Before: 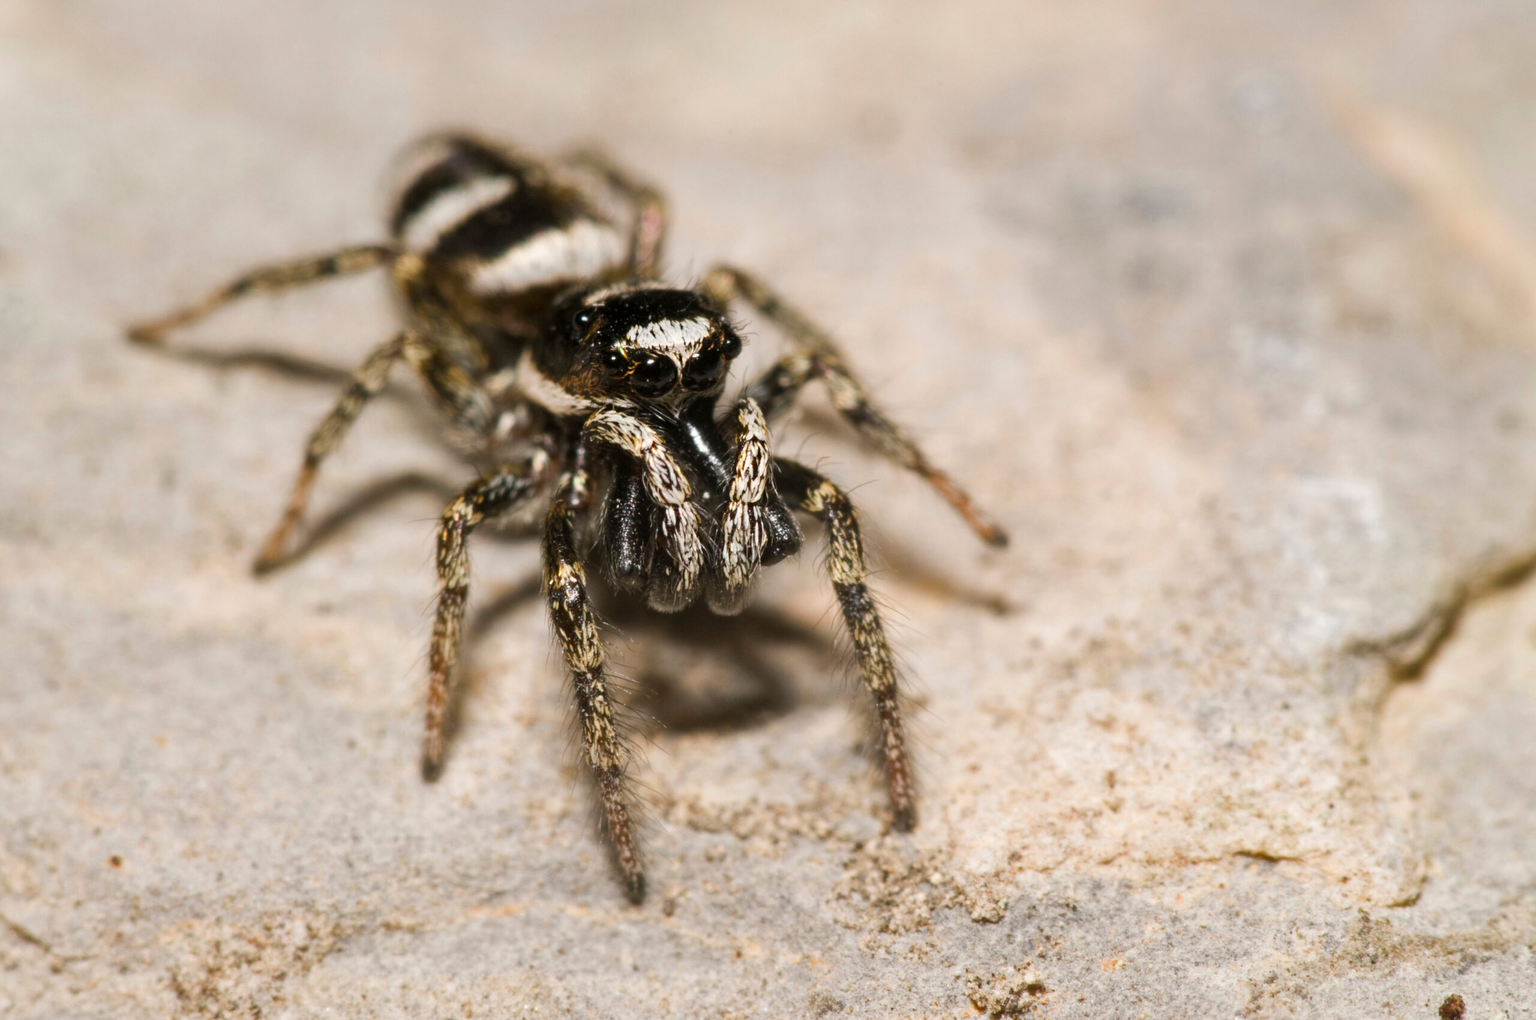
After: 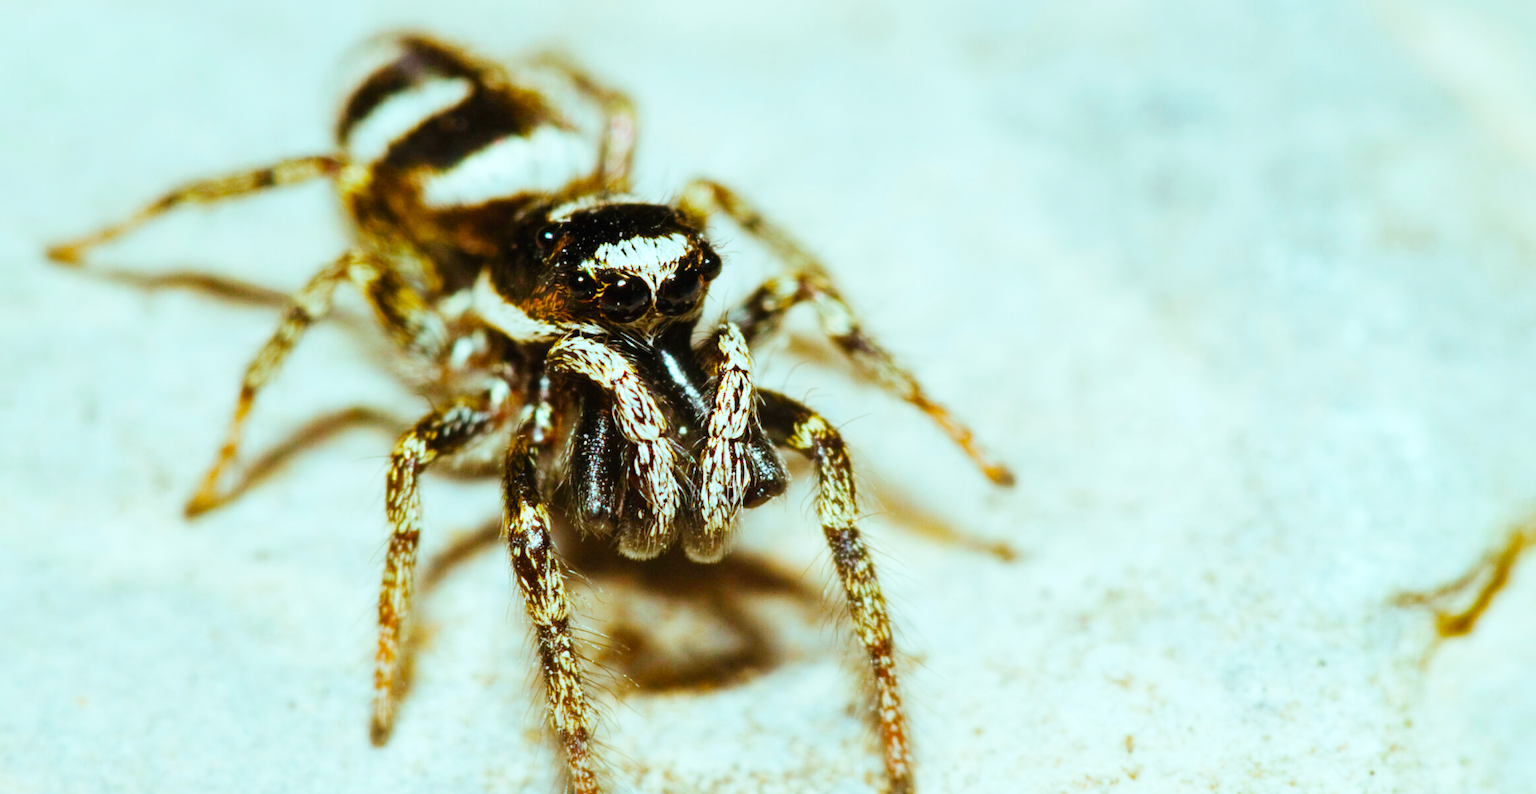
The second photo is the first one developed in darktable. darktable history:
color balance rgb: highlights gain › luminance -32.827%, highlights gain › chroma 5.778%, highlights gain › hue 214.28°, perceptual saturation grading › global saturation 20%, perceptual saturation grading › highlights -13.895%, perceptual saturation grading › shadows 49.602%, global vibrance 14.172%
exposure: black level correction -0.001, exposure 0.079 EV, compensate highlight preservation false
base curve: curves: ch0 [(0, 0.003) (0.001, 0.002) (0.006, 0.004) (0.02, 0.022) (0.048, 0.086) (0.094, 0.234) (0.162, 0.431) (0.258, 0.629) (0.385, 0.8) (0.548, 0.918) (0.751, 0.988) (1, 1)], preserve colors none
crop: left 5.684%, top 10.314%, right 3.608%, bottom 19.022%
